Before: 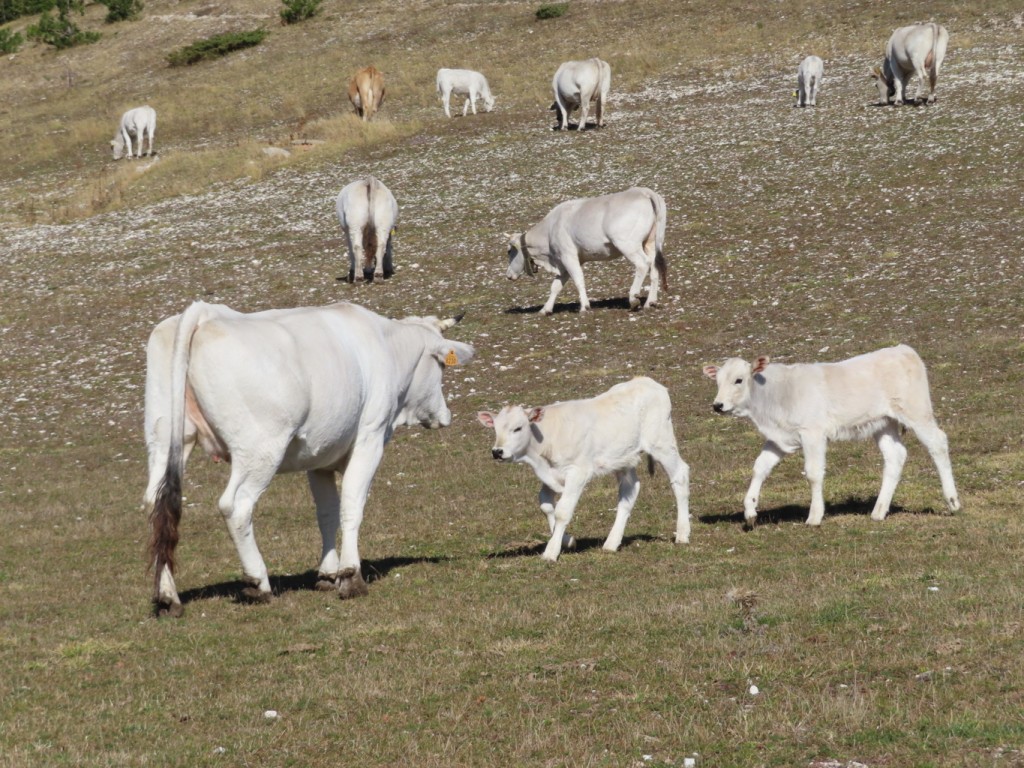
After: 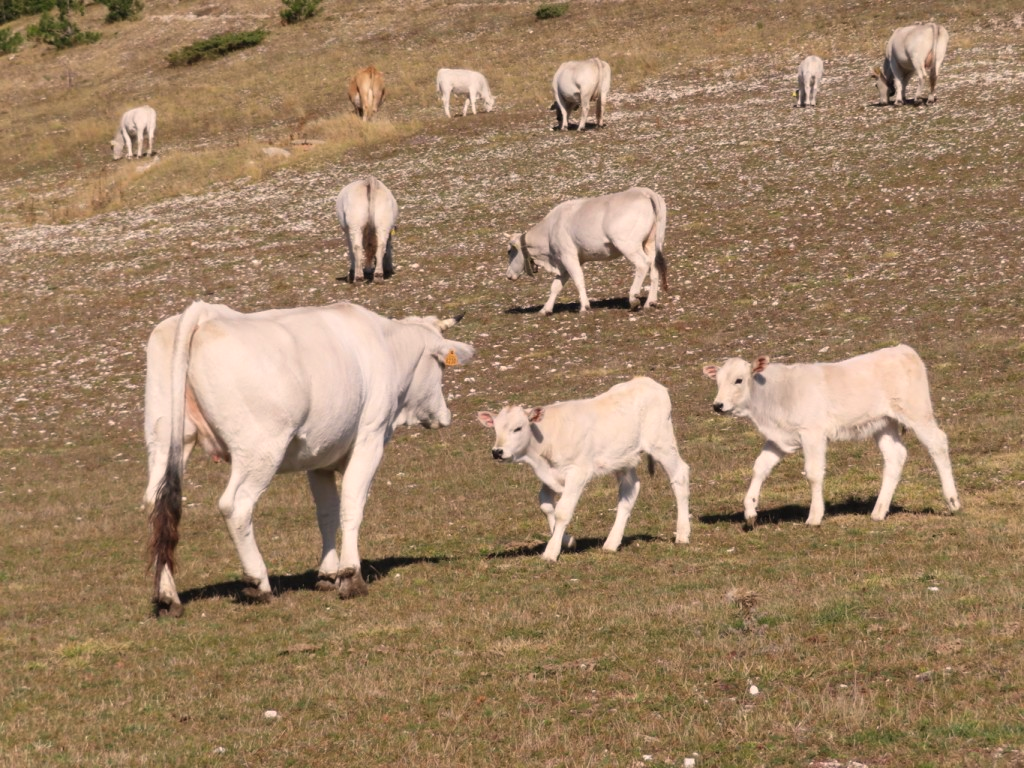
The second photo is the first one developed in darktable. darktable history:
shadows and highlights: shadows 4.1, highlights -17.6, soften with gaussian
white balance: red 1.127, blue 0.943
